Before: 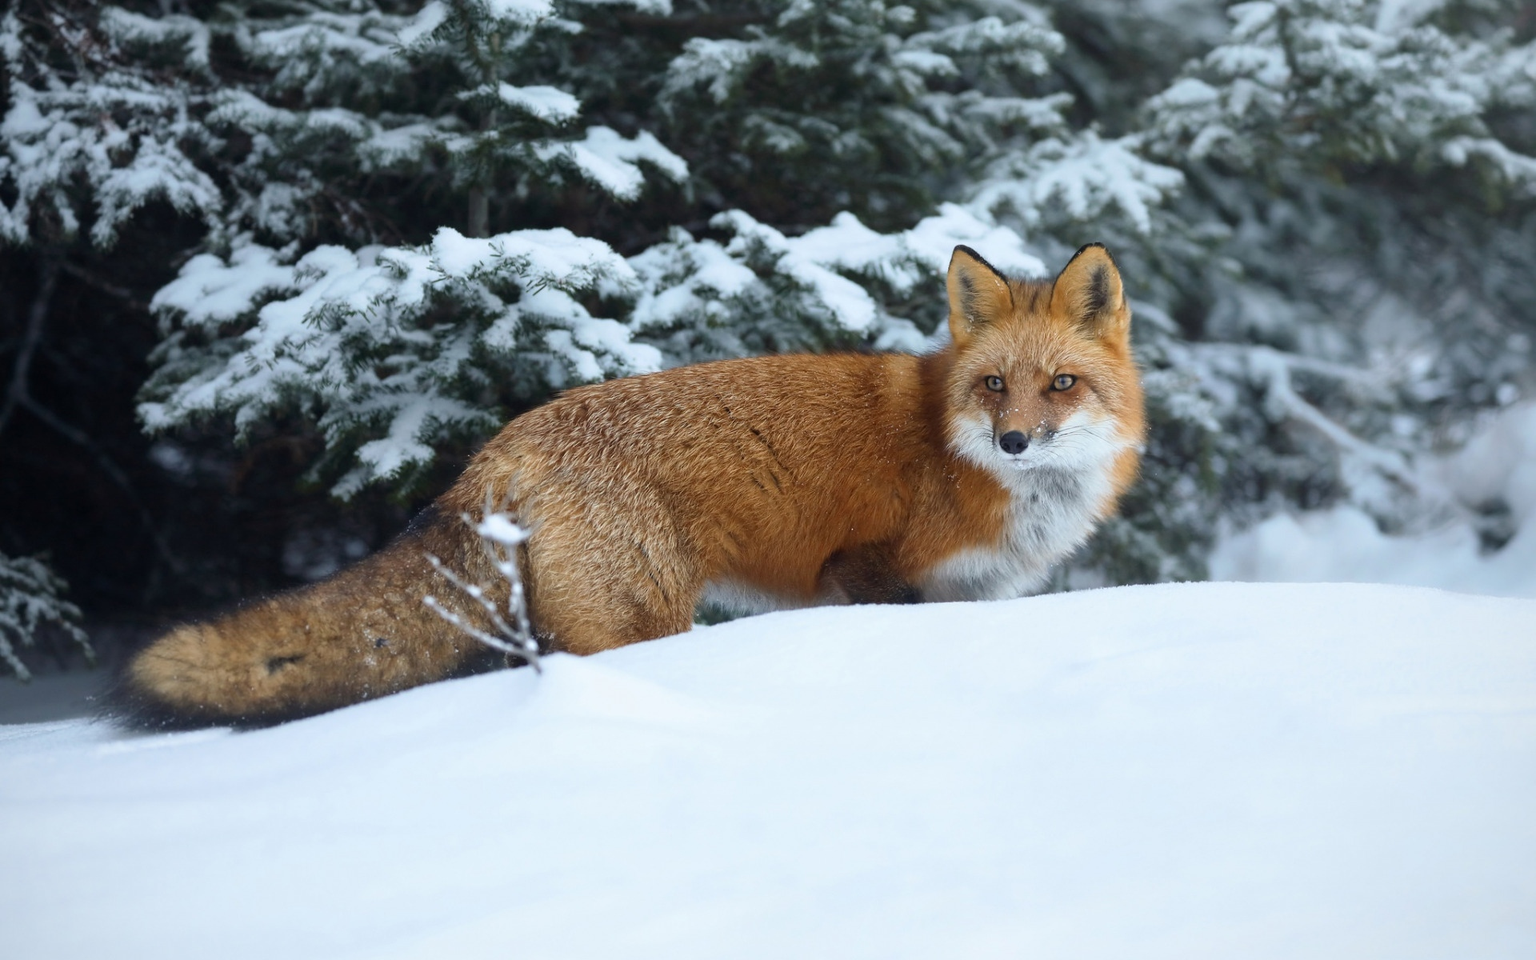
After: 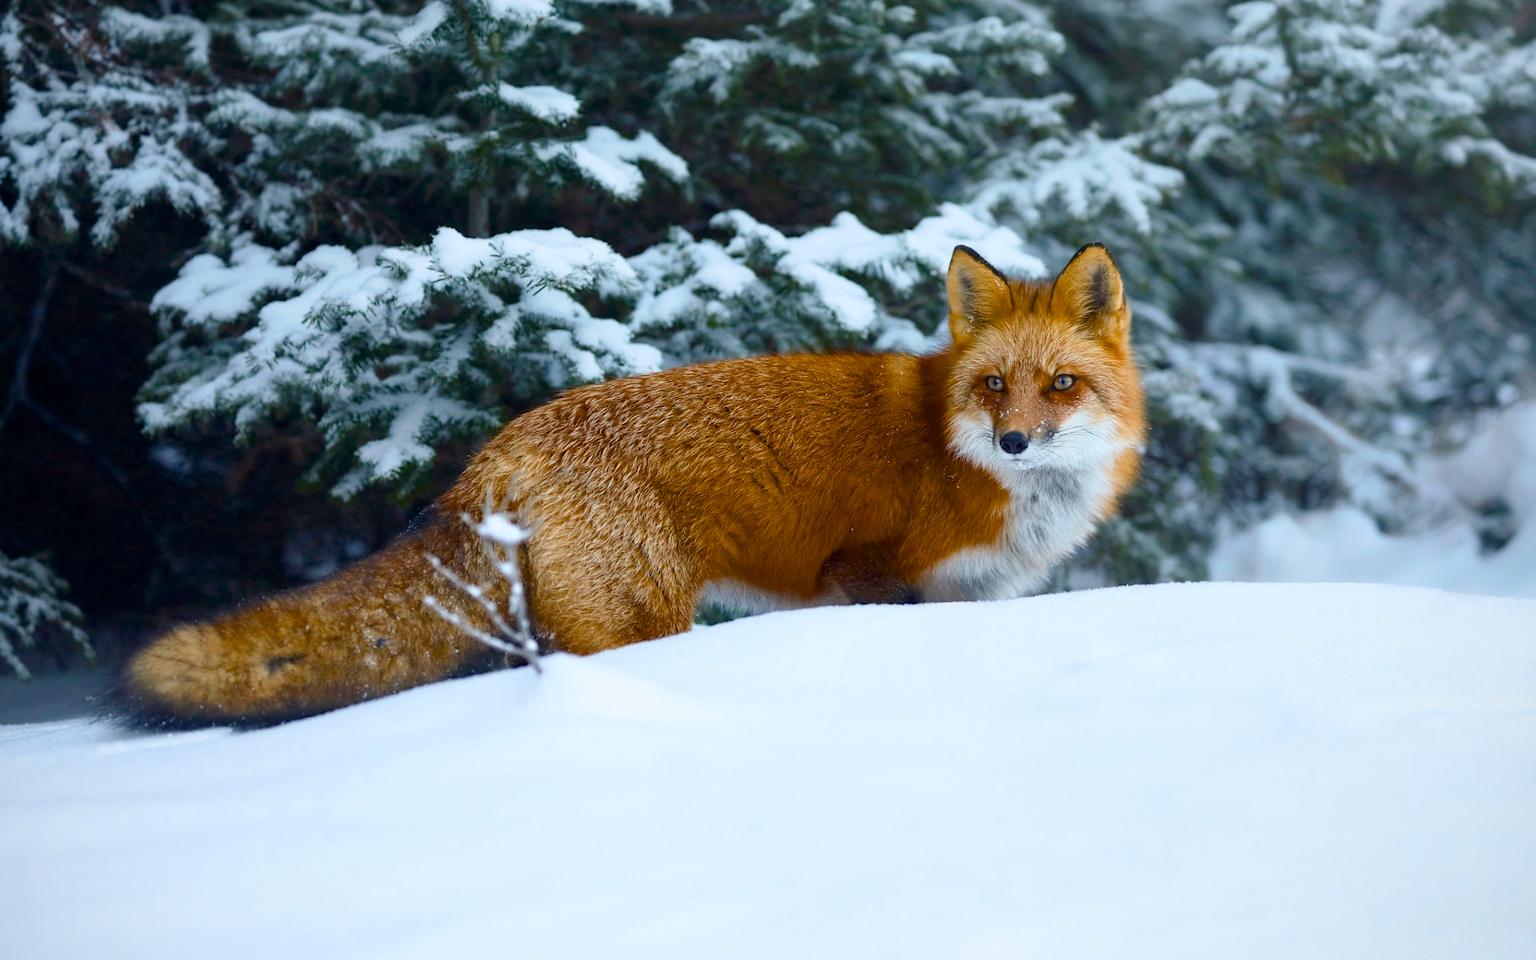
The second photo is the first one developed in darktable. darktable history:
color balance rgb: power › hue 328.26°, linear chroma grading › global chroma 24.787%, perceptual saturation grading › global saturation 20%, perceptual saturation grading › highlights -25.066%, perceptual saturation grading › shadows 25.018%, global vibrance 10.336%, saturation formula JzAzBz (2021)
